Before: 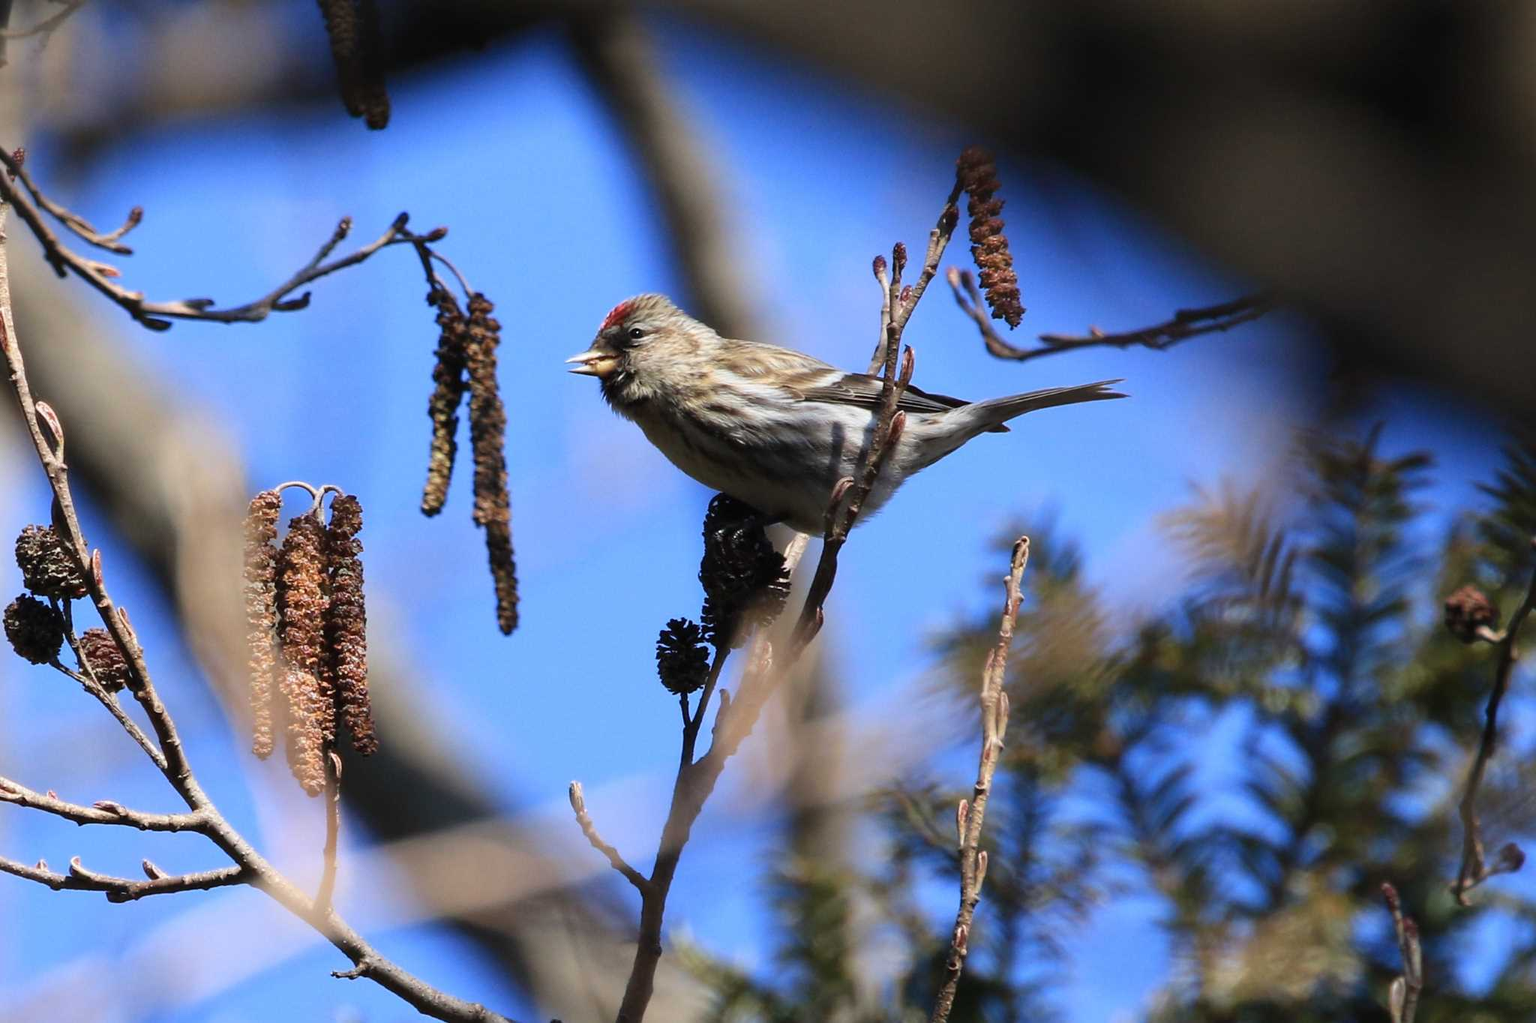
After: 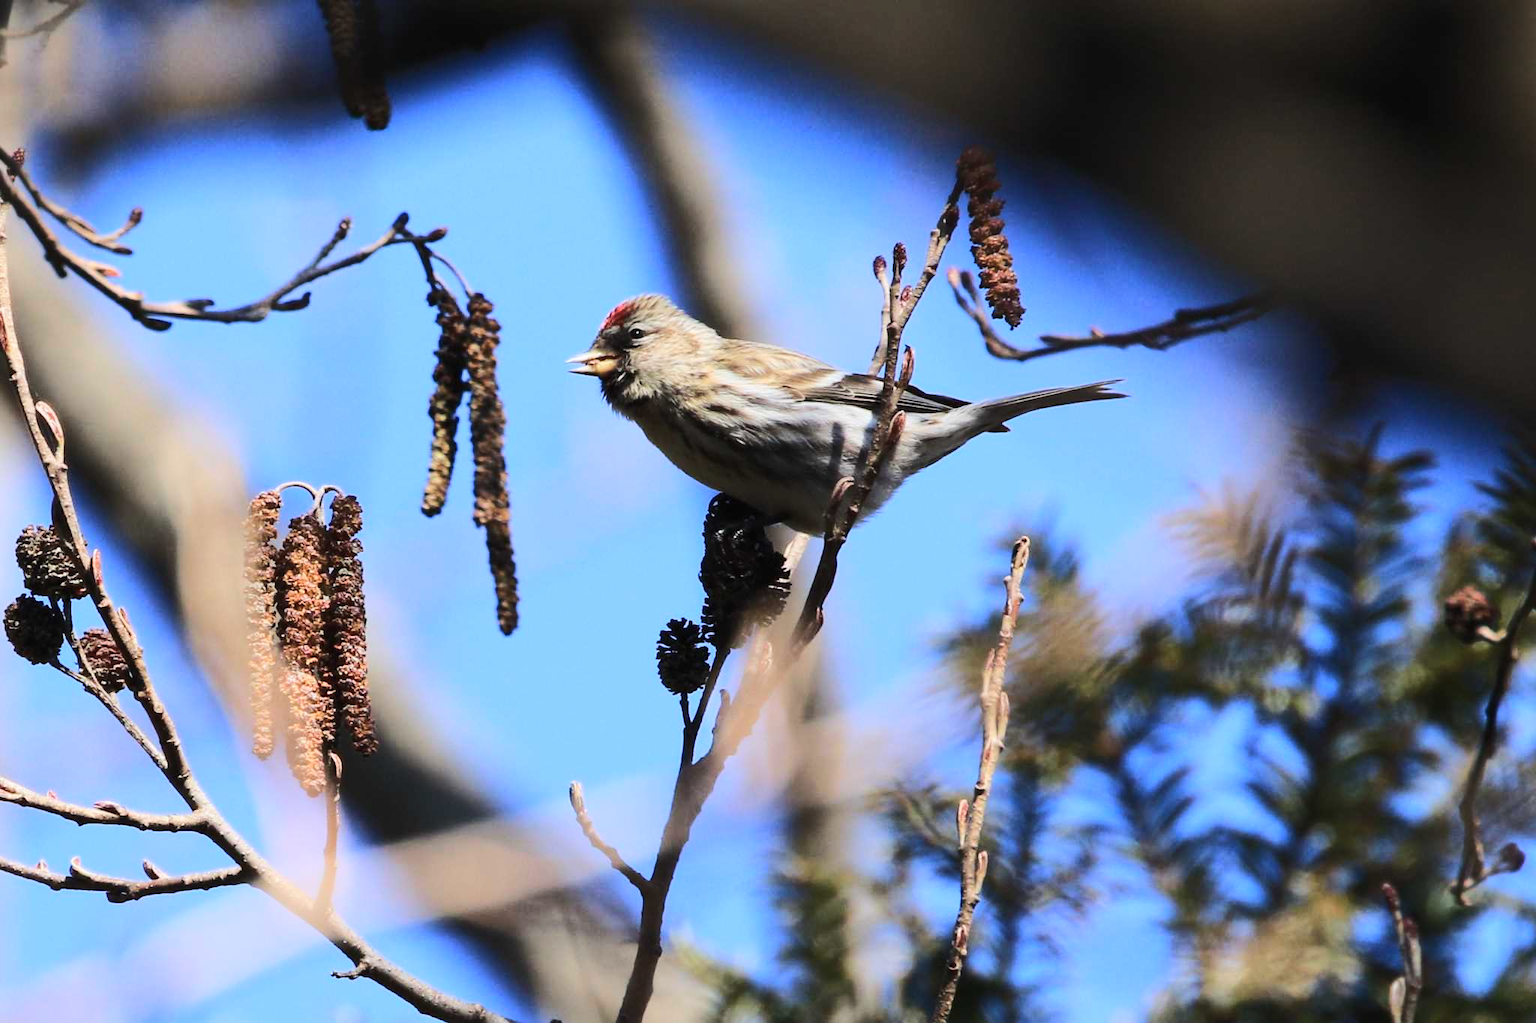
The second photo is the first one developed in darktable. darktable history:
rgb curve: curves: ch0 [(0, 0) (0.284, 0.292) (0.505, 0.644) (1, 1)], compensate middle gray true
